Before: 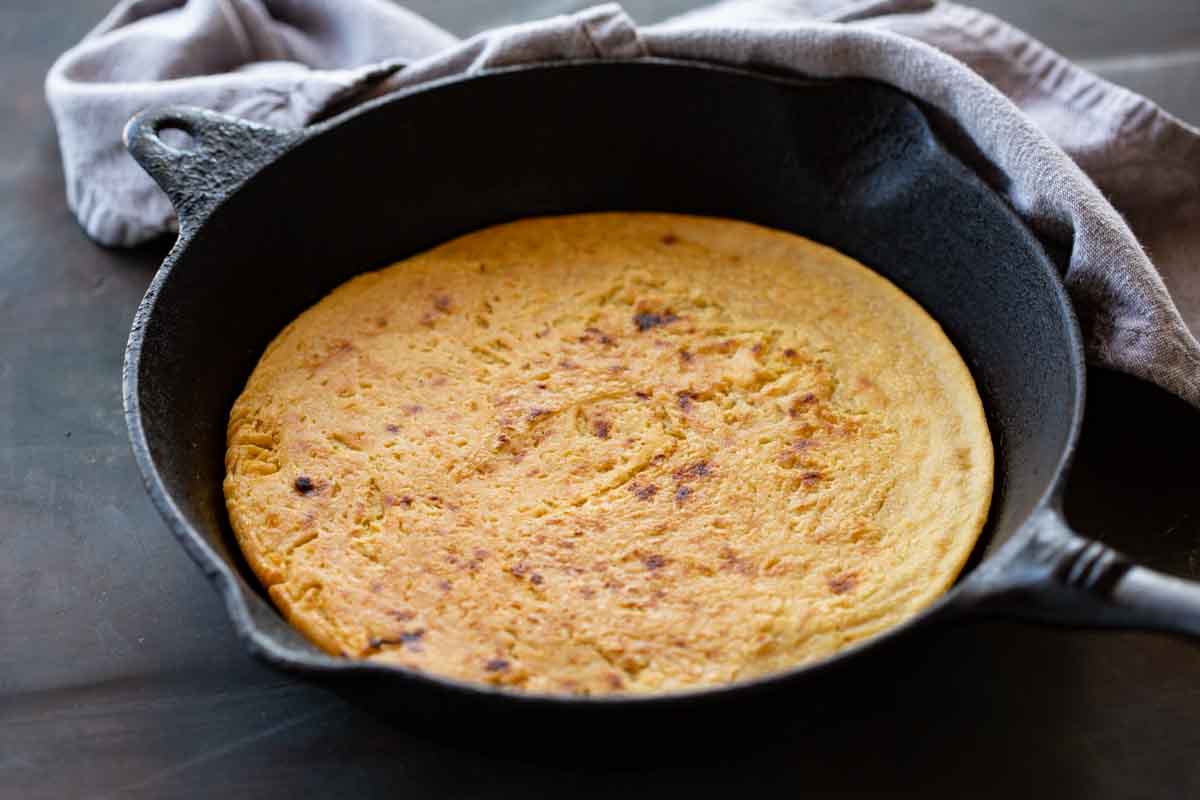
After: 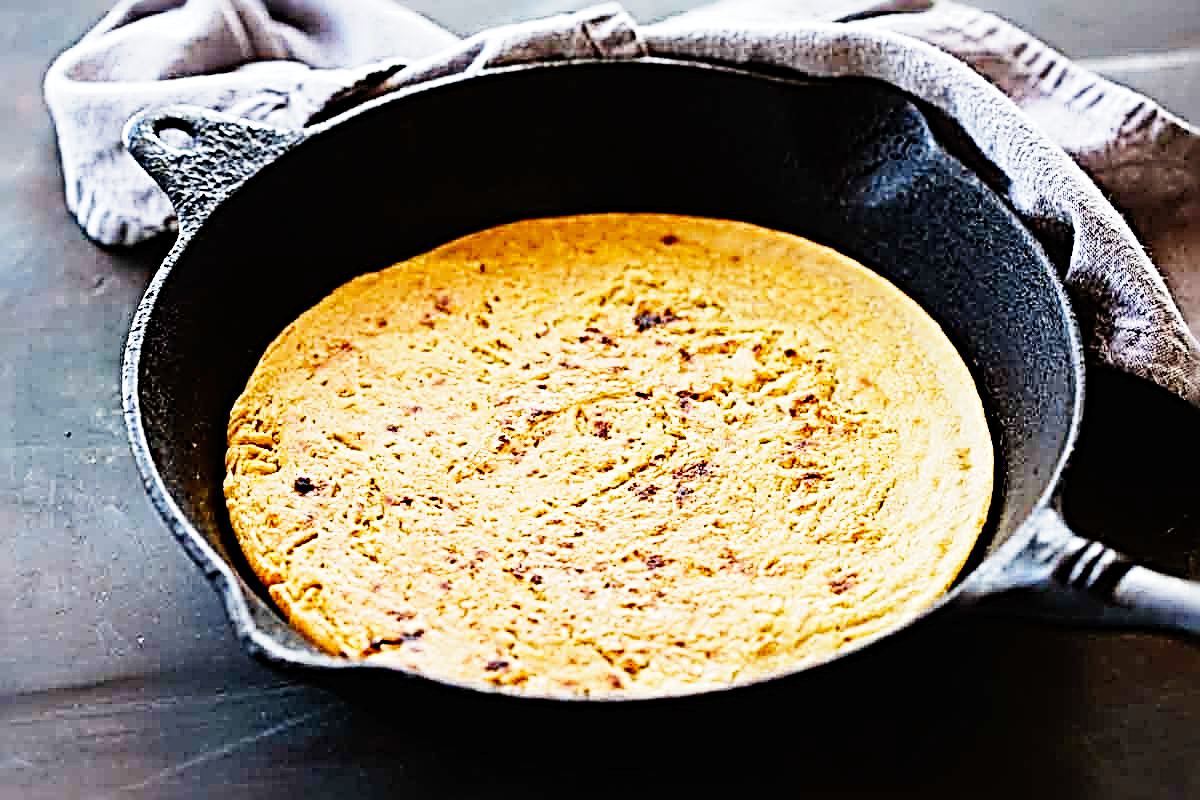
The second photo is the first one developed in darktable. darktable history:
sharpen: radius 4.001, amount 2
base curve: curves: ch0 [(0, 0) (0, 0.001) (0.001, 0.001) (0.004, 0.002) (0.007, 0.004) (0.015, 0.013) (0.033, 0.045) (0.052, 0.096) (0.075, 0.17) (0.099, 0.241) (0.163, 0.42) (0.219, 0.55) (0.259, 0.616) (0.327, 0.722) (0.365, 0.765) (0.522, 0.873) (0.547, 0.881) (0.689, 0.919) (0.826, 0.952) (1, 1)], preserve colors none
